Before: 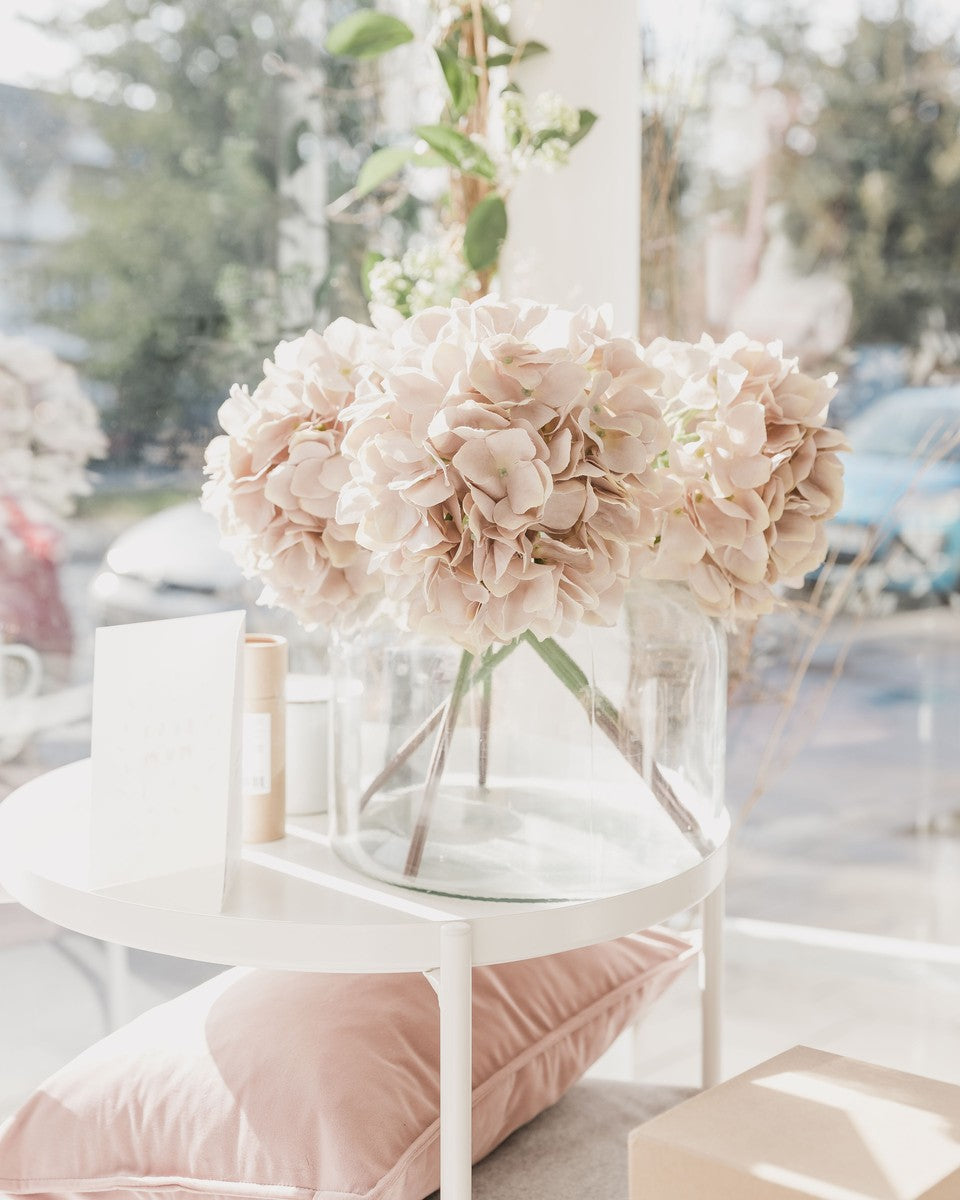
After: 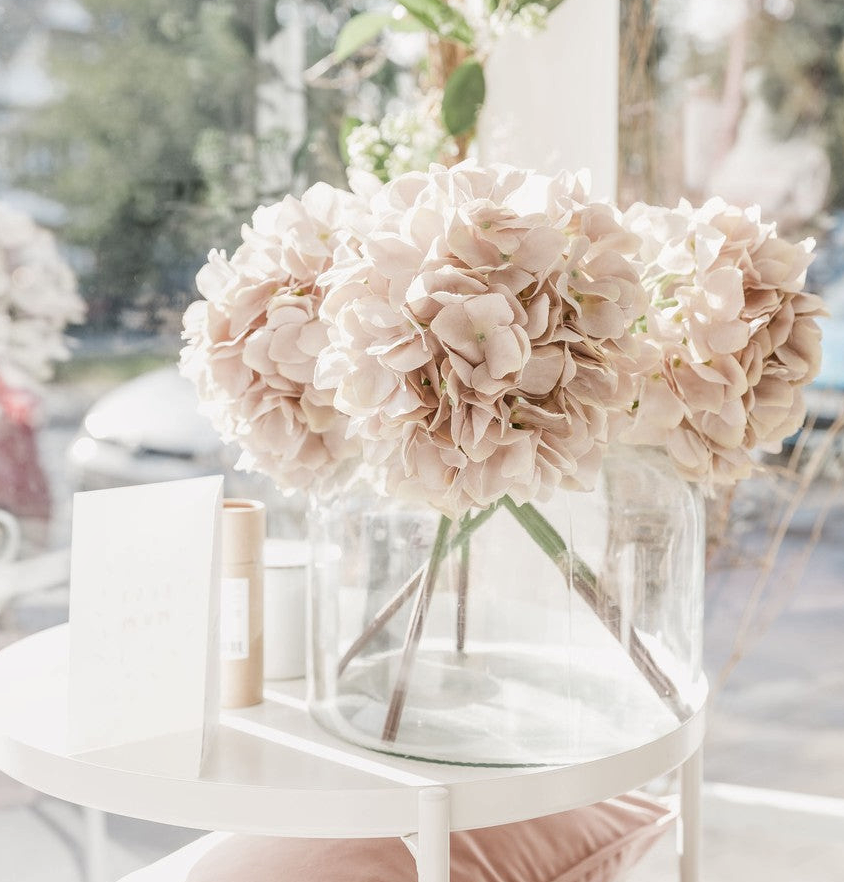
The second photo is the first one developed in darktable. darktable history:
crop and rotate: left 2.352%, top 11.261%, right 9.723%, bottom 15.167%
local contrast: on, module defaults
